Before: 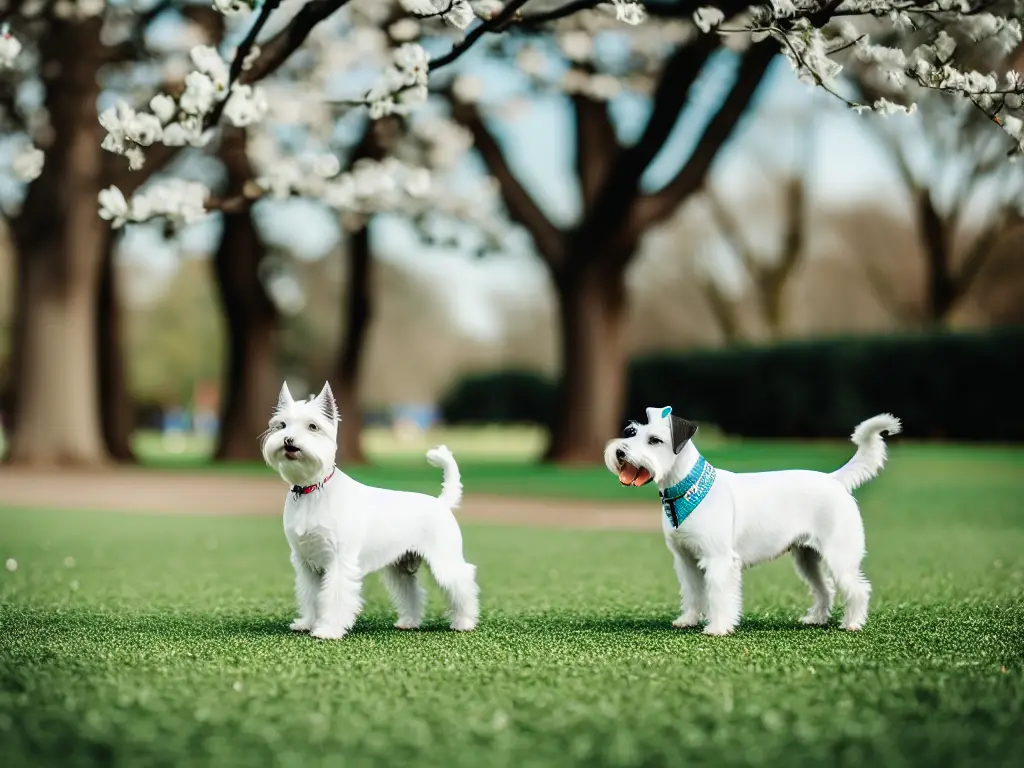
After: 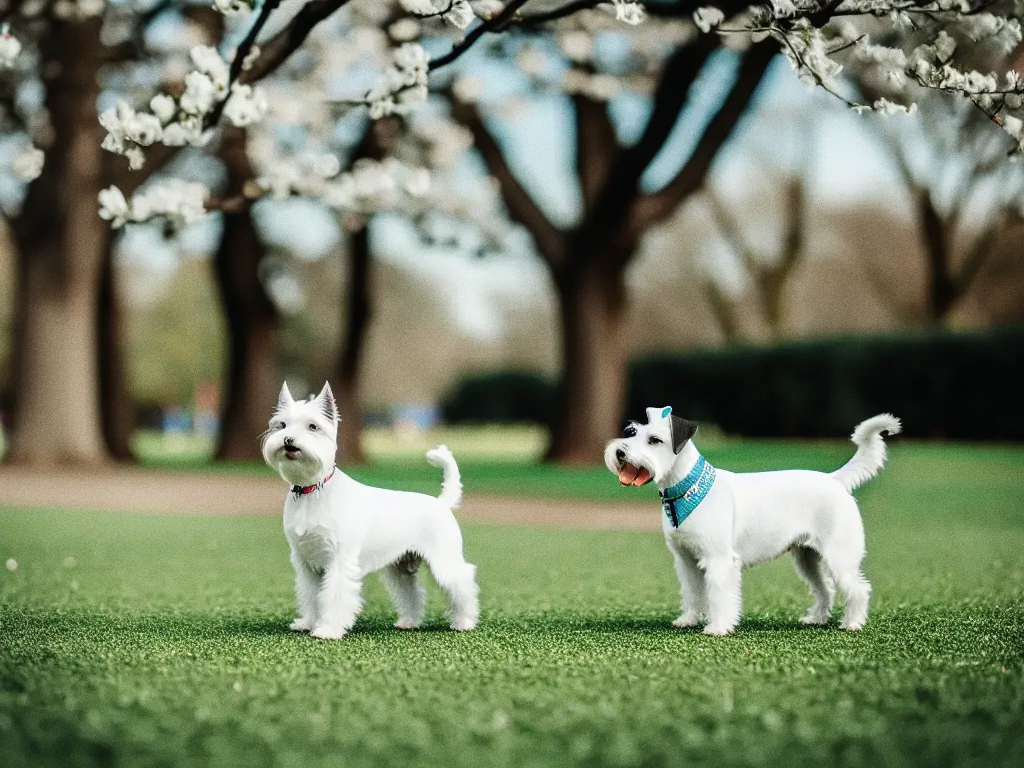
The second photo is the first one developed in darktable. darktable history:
color zones: curves: ch0 [(0, 0.613) (0.01, 0.613) (0.245, 0.448) (0.498, 0.529) (0.642, 0.665) (0.879, 0.777) (0.99, 0.613)]; ch1 [(0, 0) (0.143, 0) (0.286, 0) (0.429, 0) (0.571, 0) (0.714, 0) (0.857, 0)], mix -93.41%
grain: coarseness 0.09 ISO
